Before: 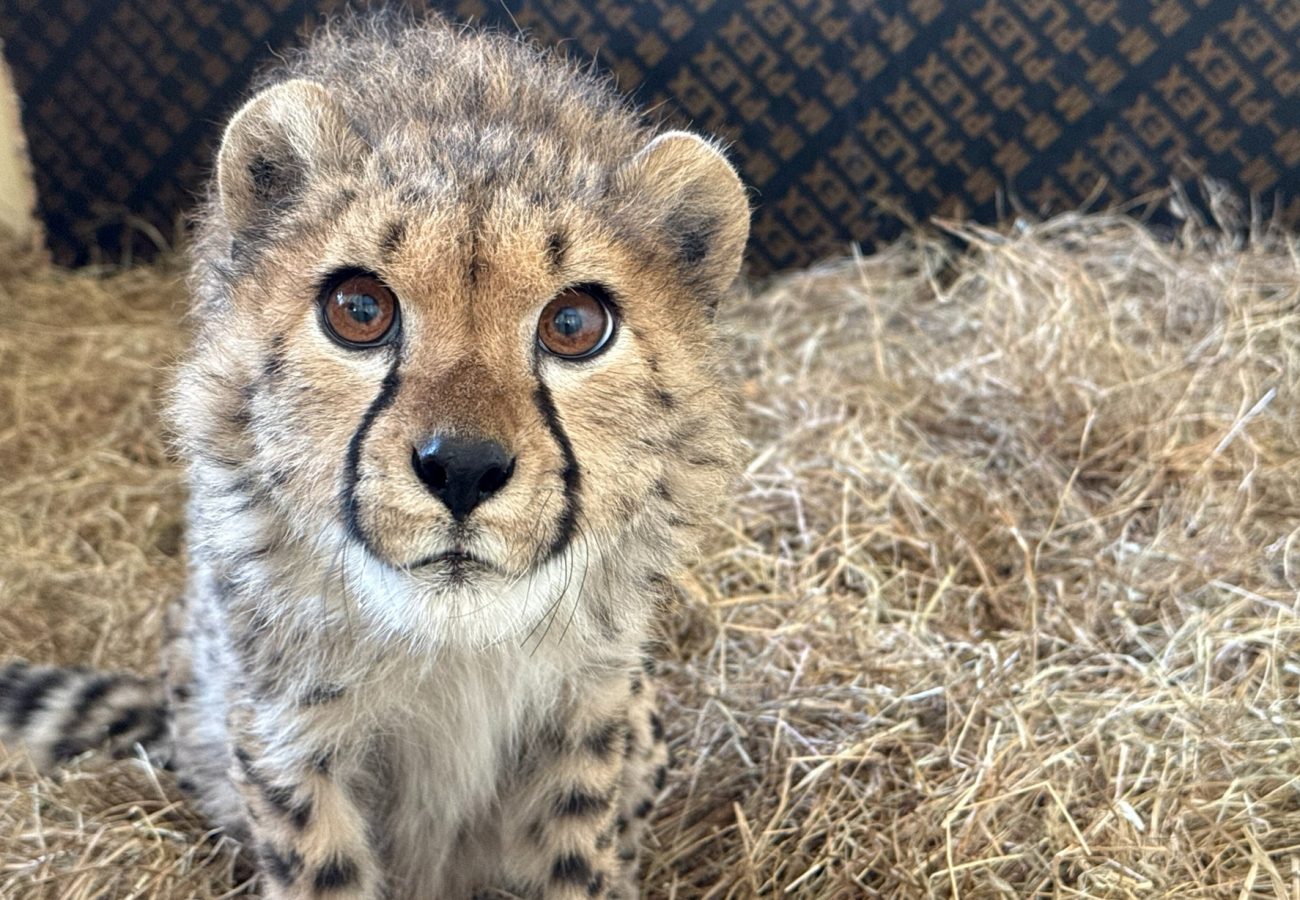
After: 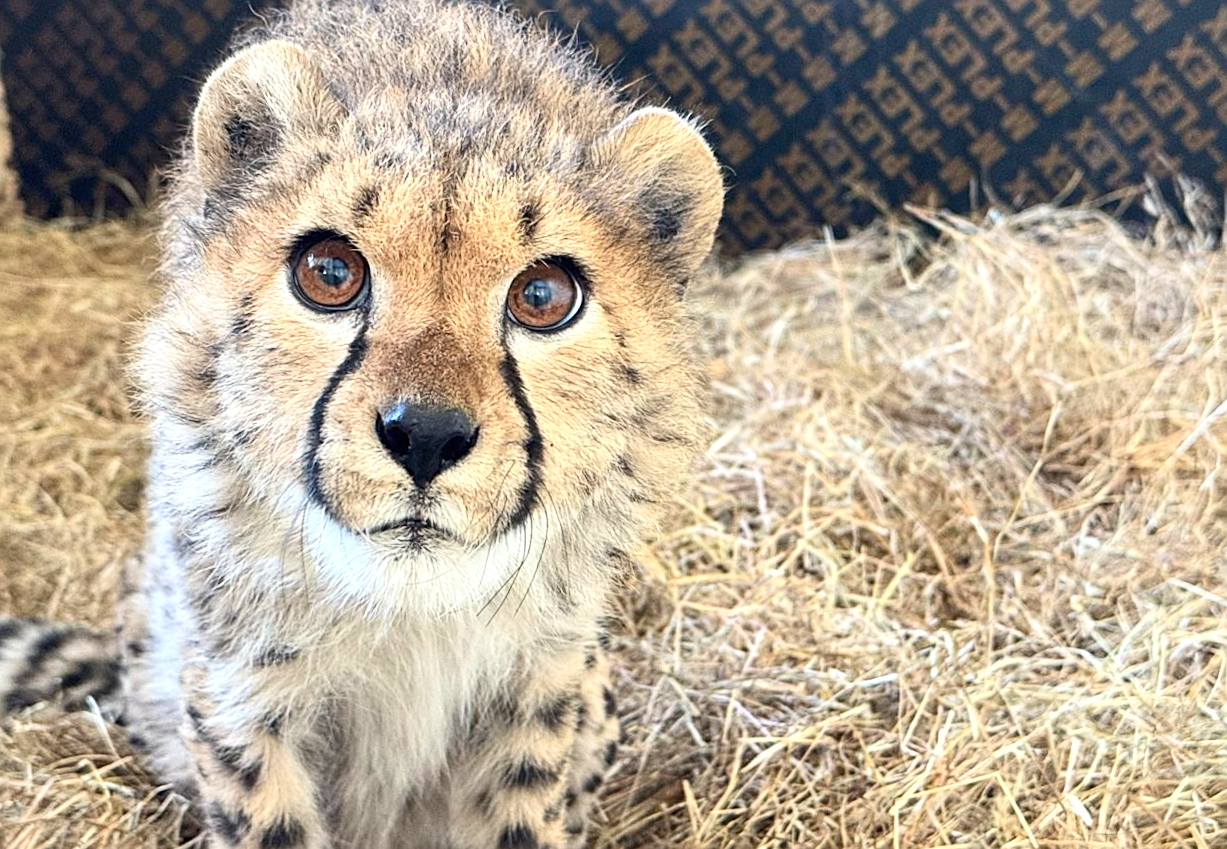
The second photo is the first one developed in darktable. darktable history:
contrast brightness saturation: contrast 0.2, brightness 0.16, saturation 0.22
exposure: exposure 0.2 EV, compensate highlight preservation false
crop and rotate: angle -2.38°
sharpen: on, module defaults
